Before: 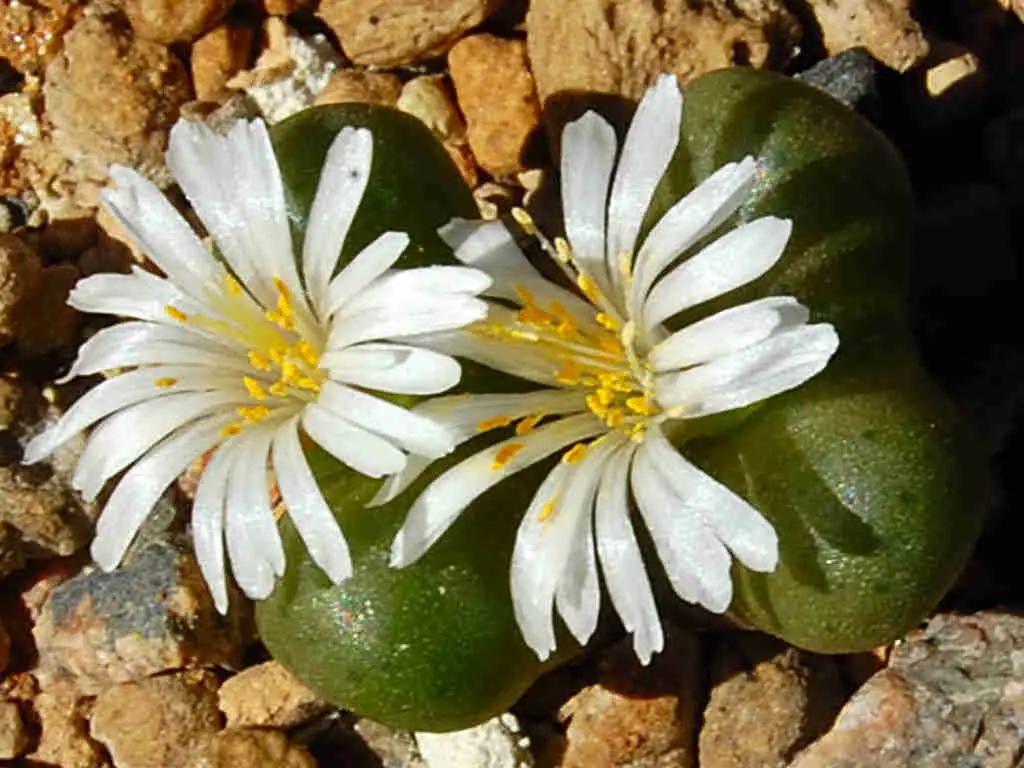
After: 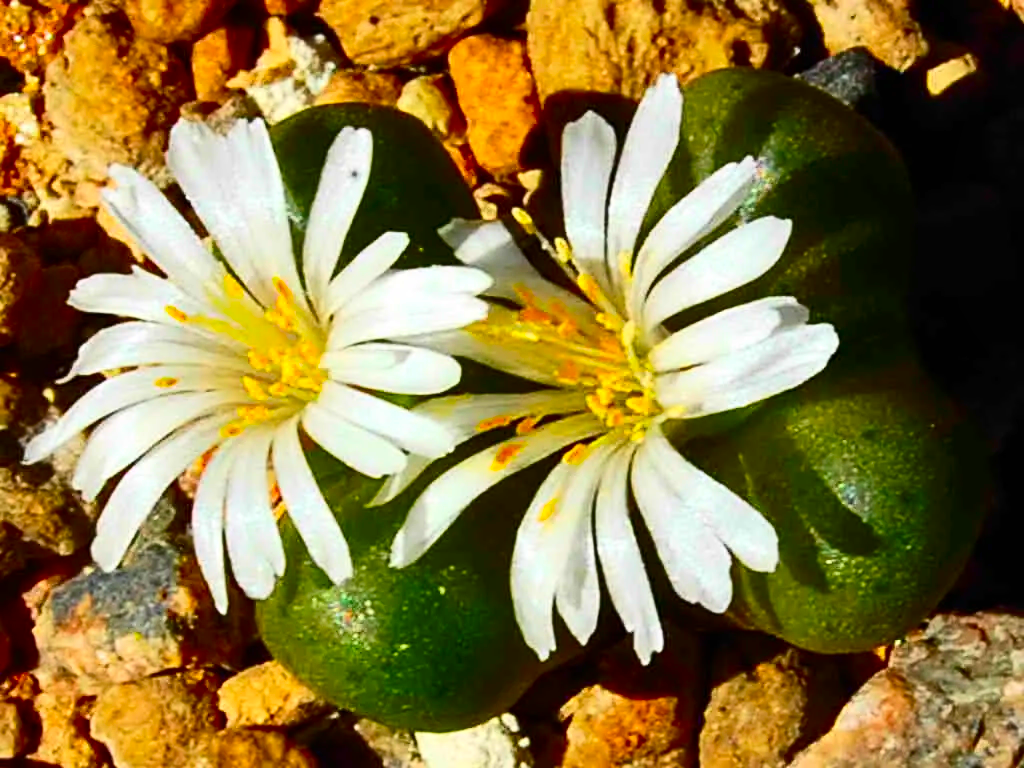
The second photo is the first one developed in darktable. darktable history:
local contrast: mode bilateral grid, contrast 20, coarseness 50, detail 102%, midtone range 0.2
contrast brightness saturation: contrast 0.26, brightness 0.02, saturation 0.87
